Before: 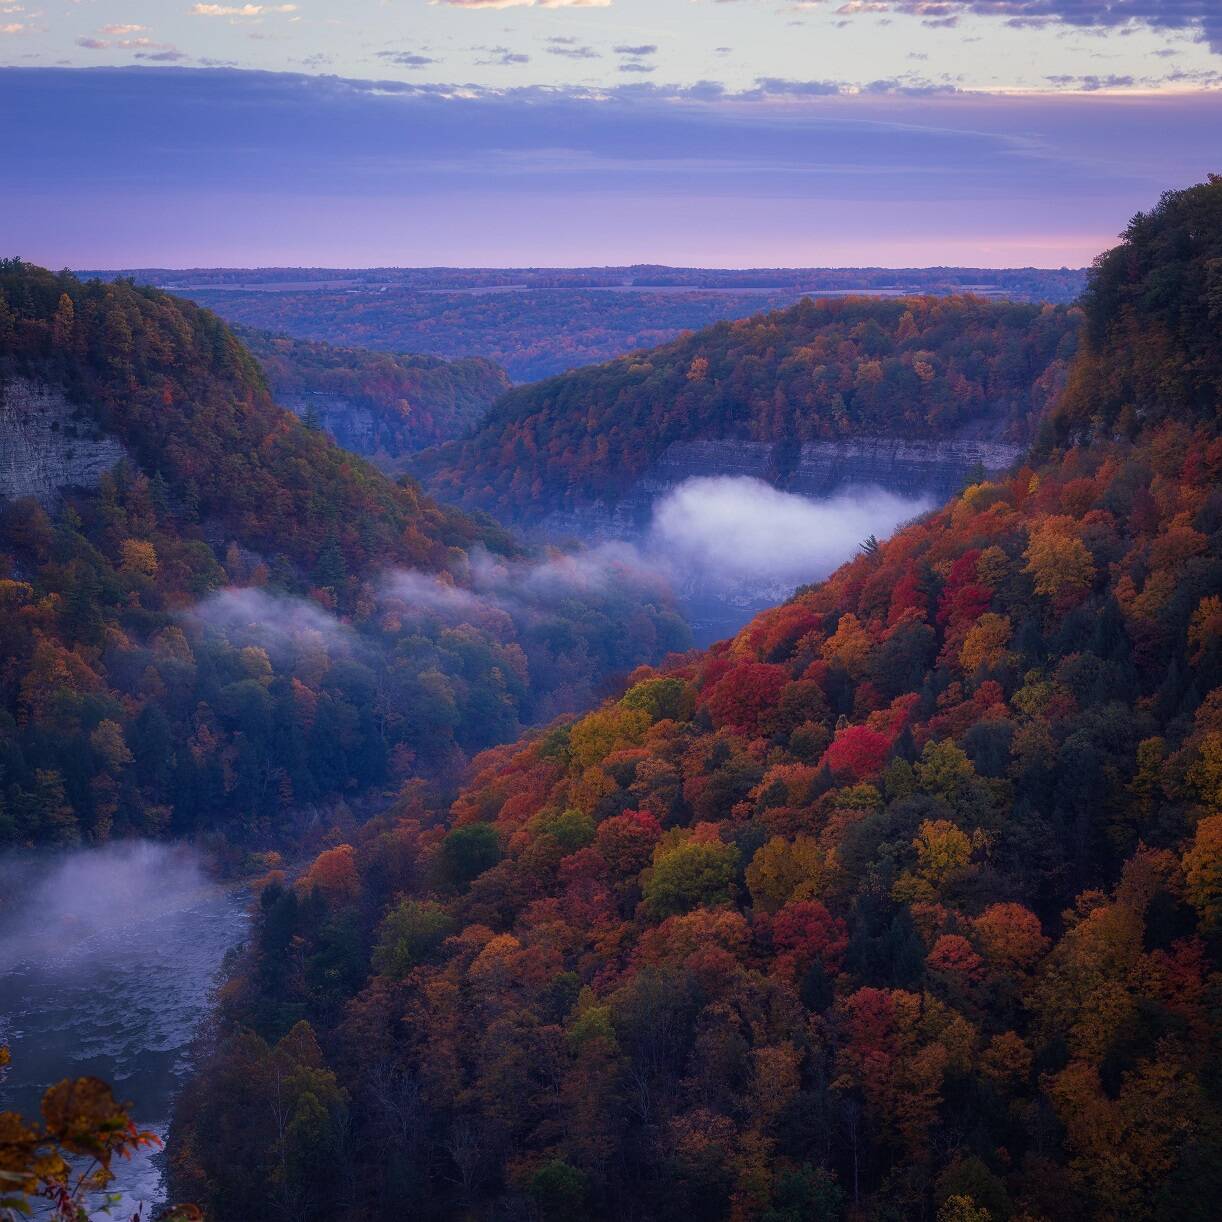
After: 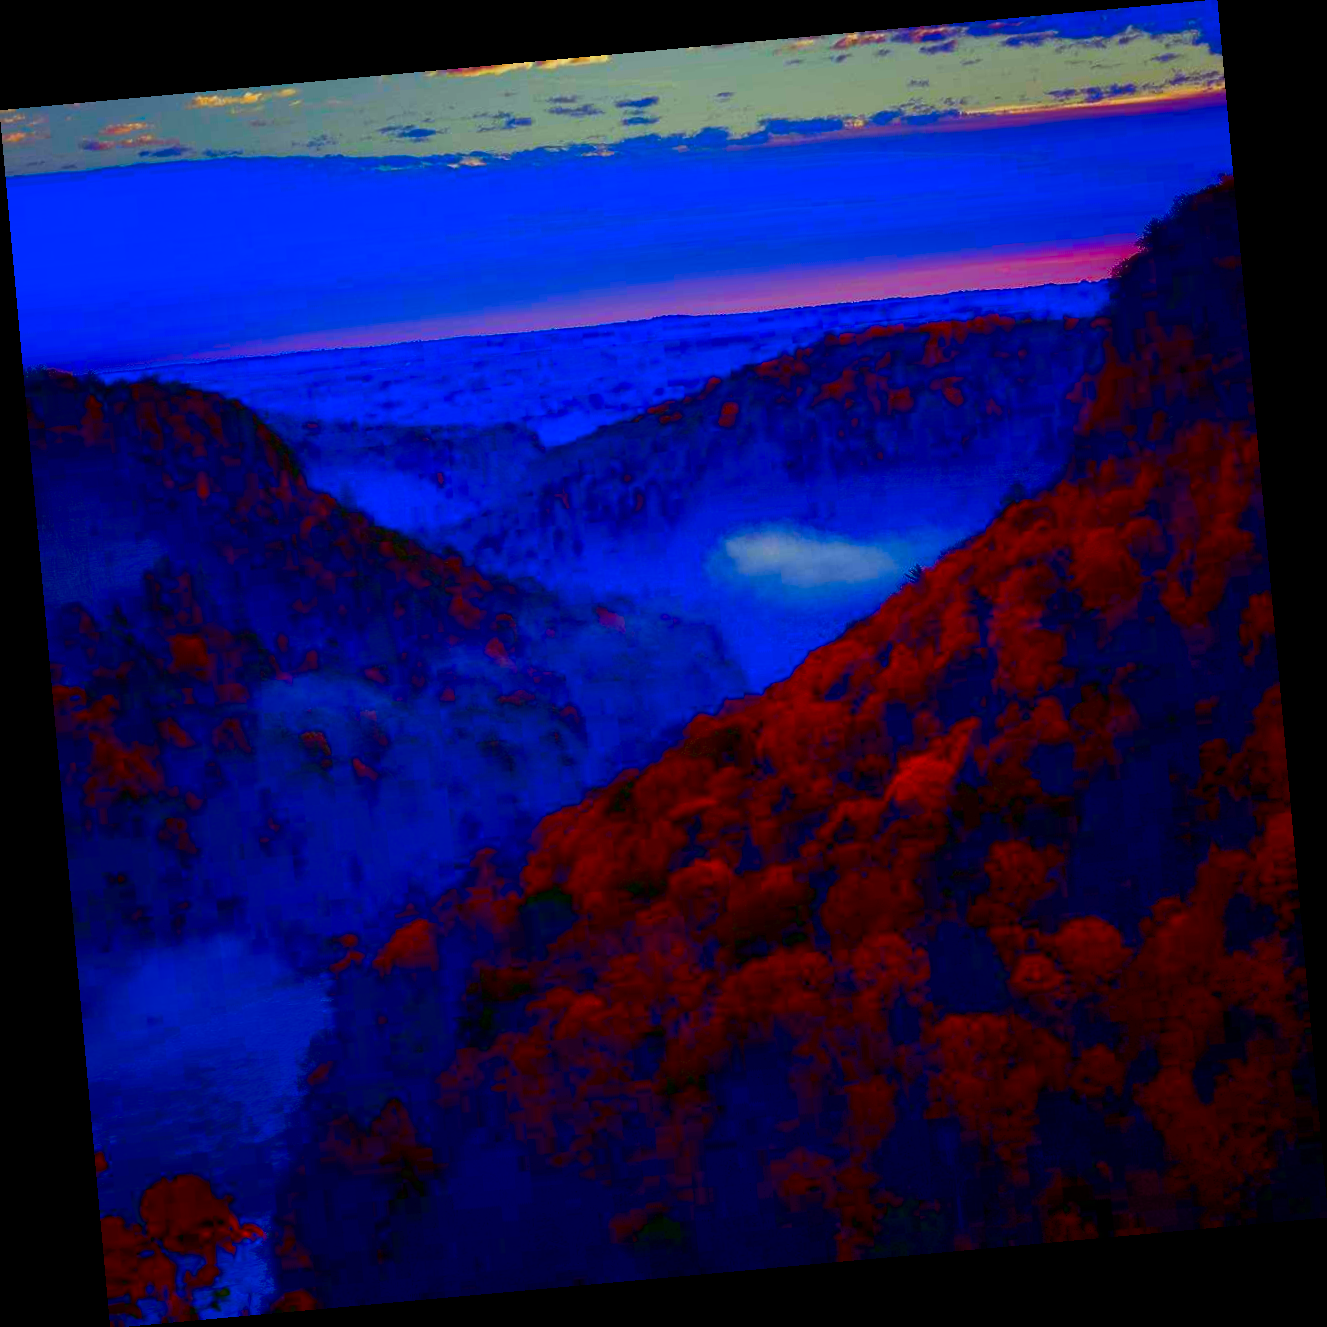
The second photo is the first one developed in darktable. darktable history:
color correction: highlights a* -10.77, highlights b* 9.8, saturation 1.72
rotate and perspective: rotation -5.2°, automatic cropping off
contrast brightness saturation: brightness -1, saturation 1
